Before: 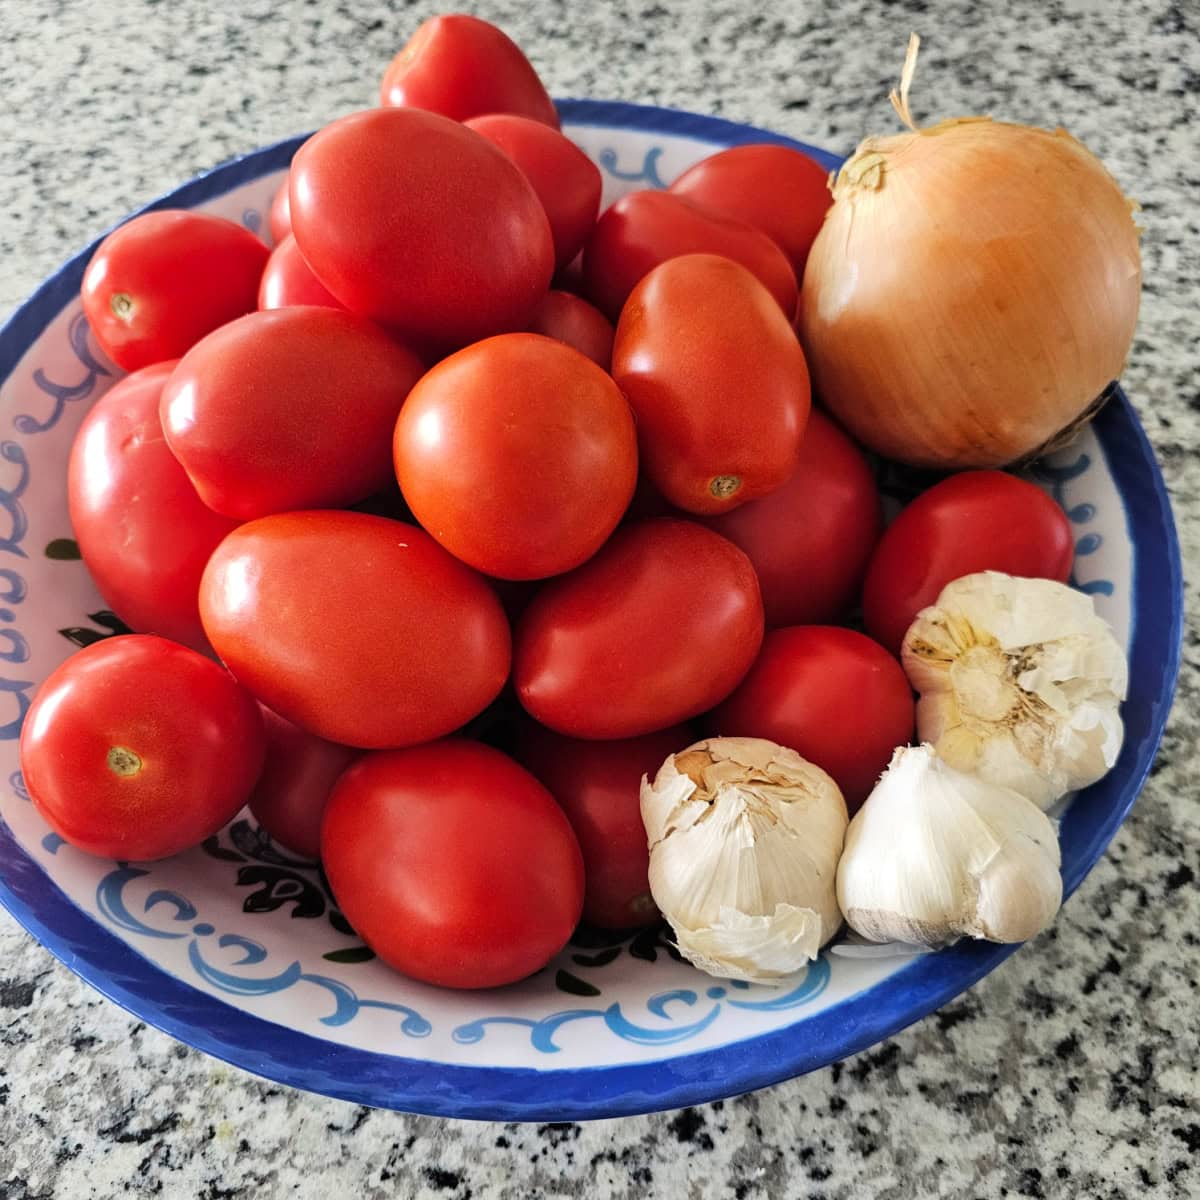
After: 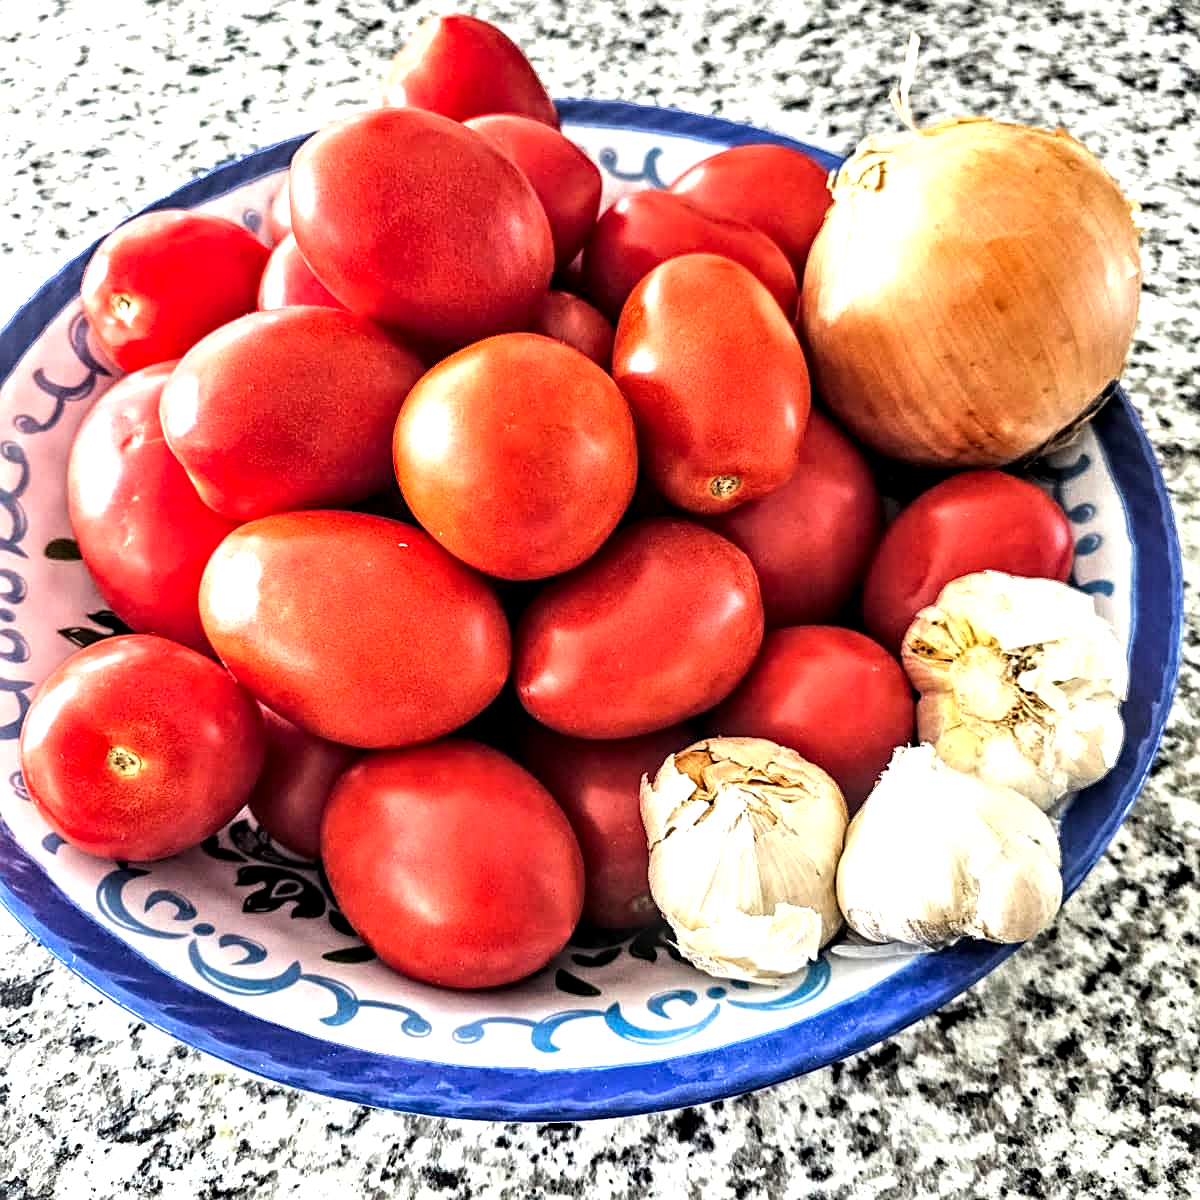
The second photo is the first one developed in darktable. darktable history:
shadows and highlights: shadows 20.55, highlights -20.99, soften with gaussian
exposure: black level correction 0, exposure 0.7 EV, compensate exposure bias true, compensate highlight preservation false
sharpen: on, module defaults
tone equalizer: -8 EV -0.417 EV, -7 EV -0.389 EV, -6 EV -0.333 EV, -5 EV -0.222 EV, -3 EV 0.222 EV, -2 EV 0.333 EV, -1 EV 0.389 EV, +0 EV 0.417 EV, edges refinement/feathering 500, mask exposure compensation -1.57 EV, preserve details no
contrast equalizer: y [[0.511, 0.558, 0.631, 0.632, 0.559, 0.512], [0.5 ×6], [0.507, 0.559, 0.627, 0.644, 0.647, 0.647], [0 ×6], [0 ×6]]
local contrast: on, module defaults
